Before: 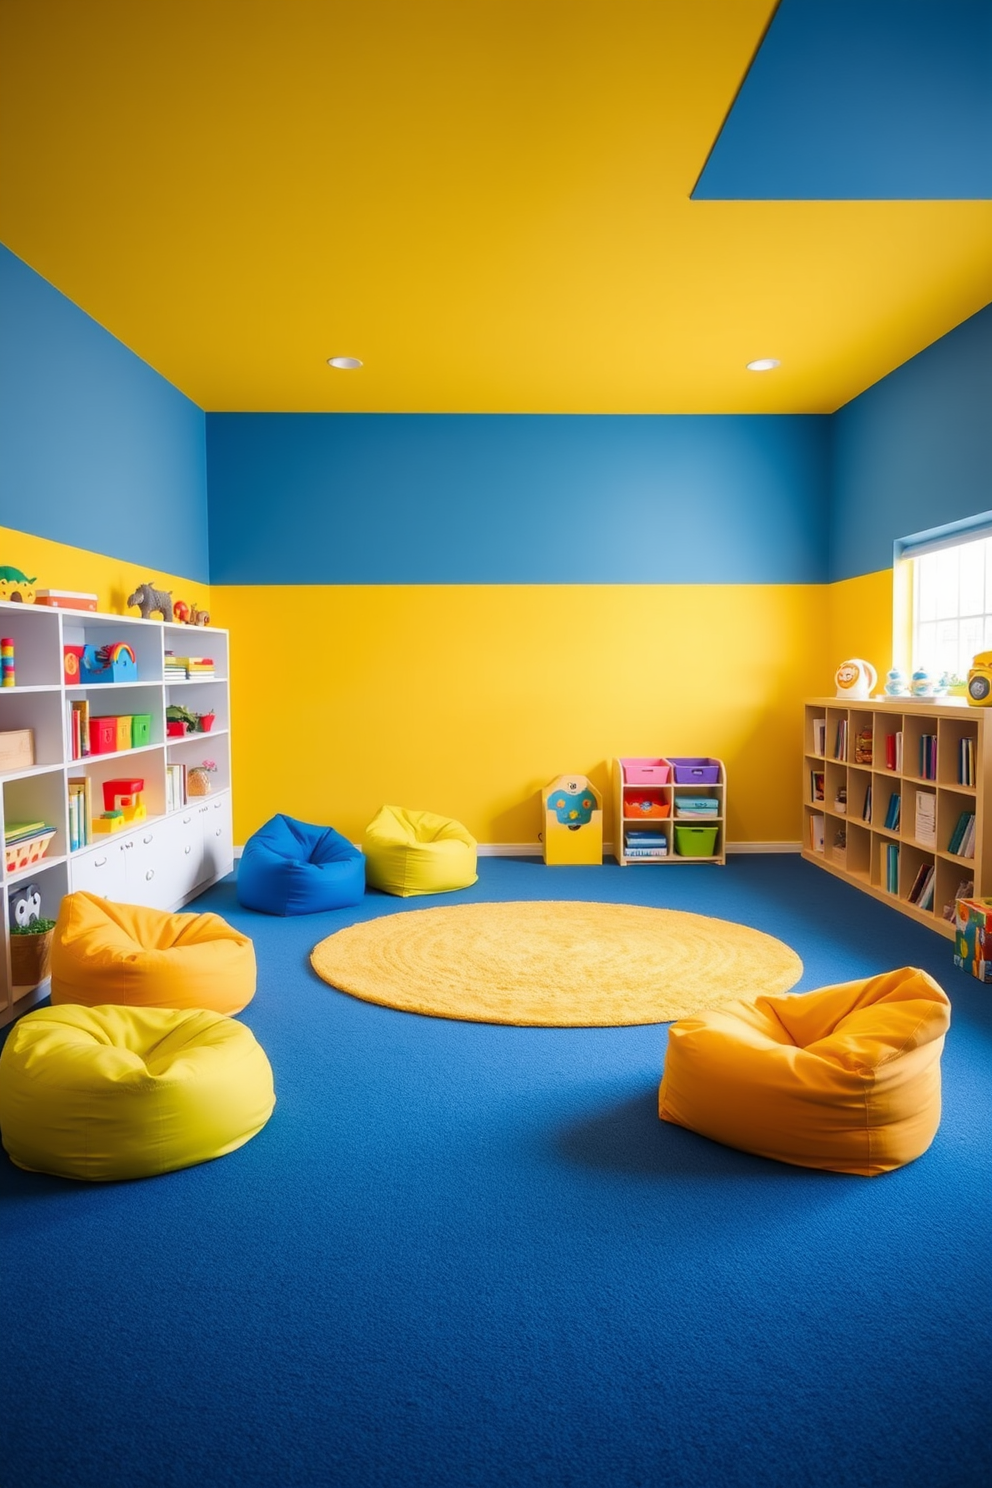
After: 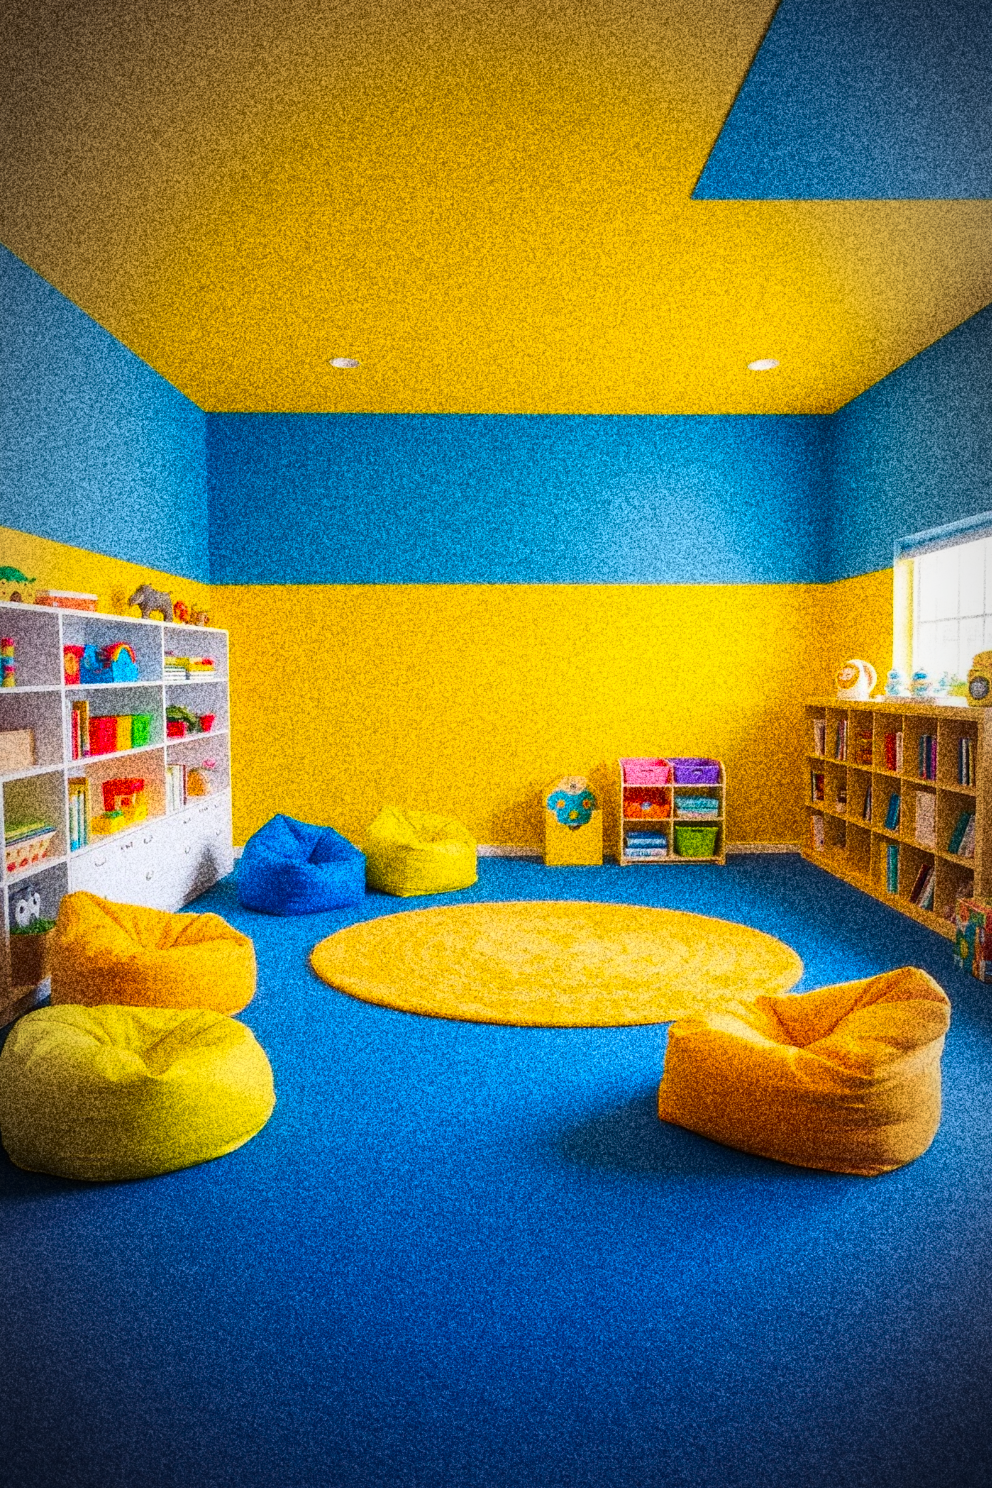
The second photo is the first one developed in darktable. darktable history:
exposure: compensate highlight preservation false
color balance rgb: linear chroma grading › global chroma 15%, perceptual saturation grading › global saturation 30%
vignetting: automatic ratio true
grain: coarseness 30.02 ISO, strength 100%
